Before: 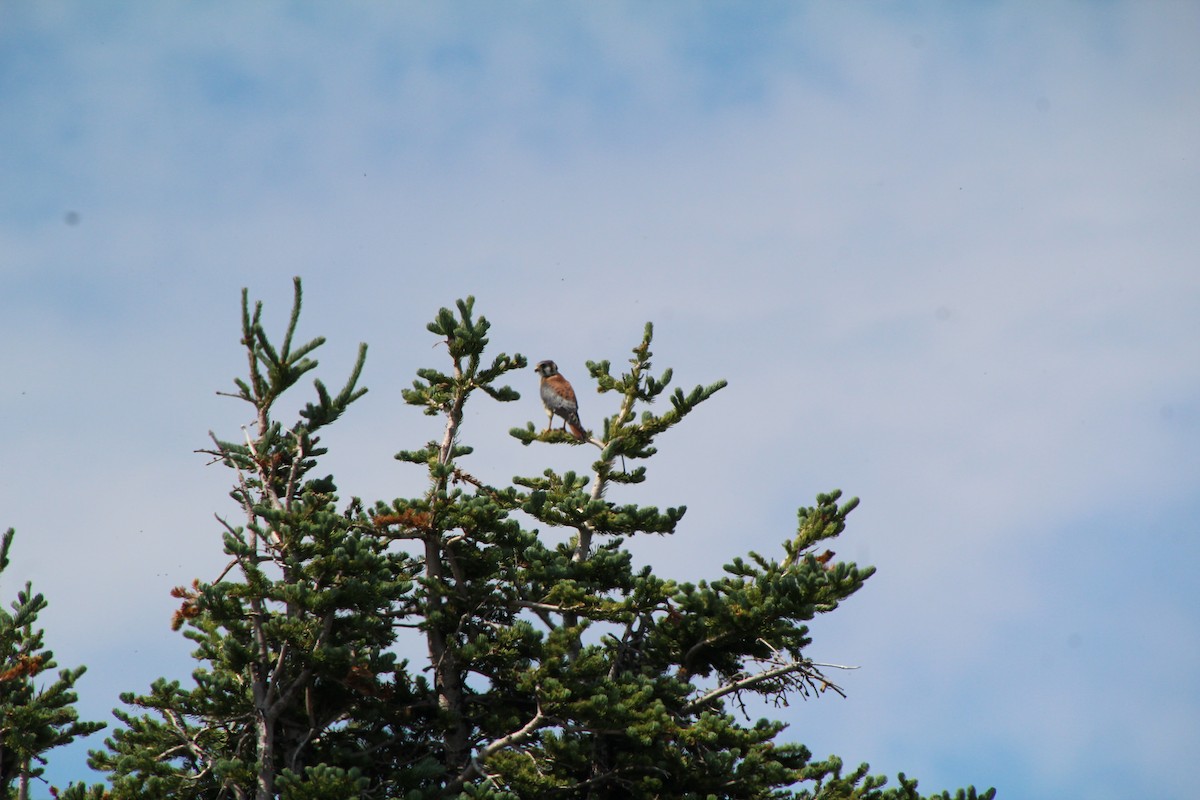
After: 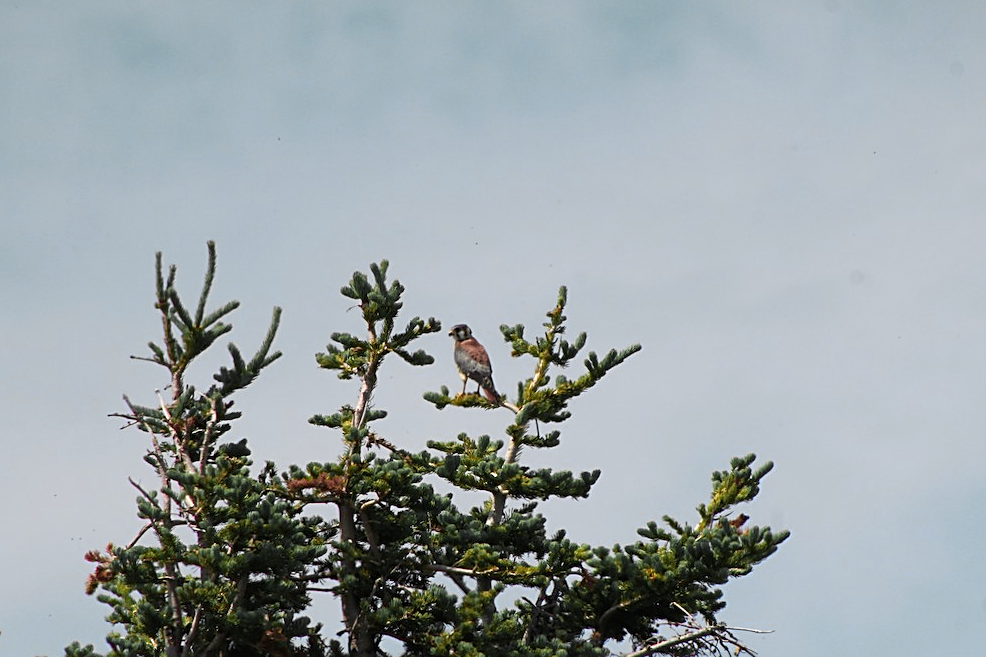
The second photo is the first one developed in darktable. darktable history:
crop and rotate: left 7.196%, top 4.574%, right 10.605%, bottom 13.178%
color zones: curves: ch0 [(0.257, 0.558) (0.75, 0.565)]; ch1 [(0.004, 0.857) (0.14, 0.416) (0.257, 0.695) (0.442, 0.032) (0.736, 0.266) (0.891, 0.741)]; ch2 [(0, 0.623) (0.112, 0.436) (0.271, 0.474) (0.516, 0.64) (0.743, 0.286)]
sharpen: on, module defaults
